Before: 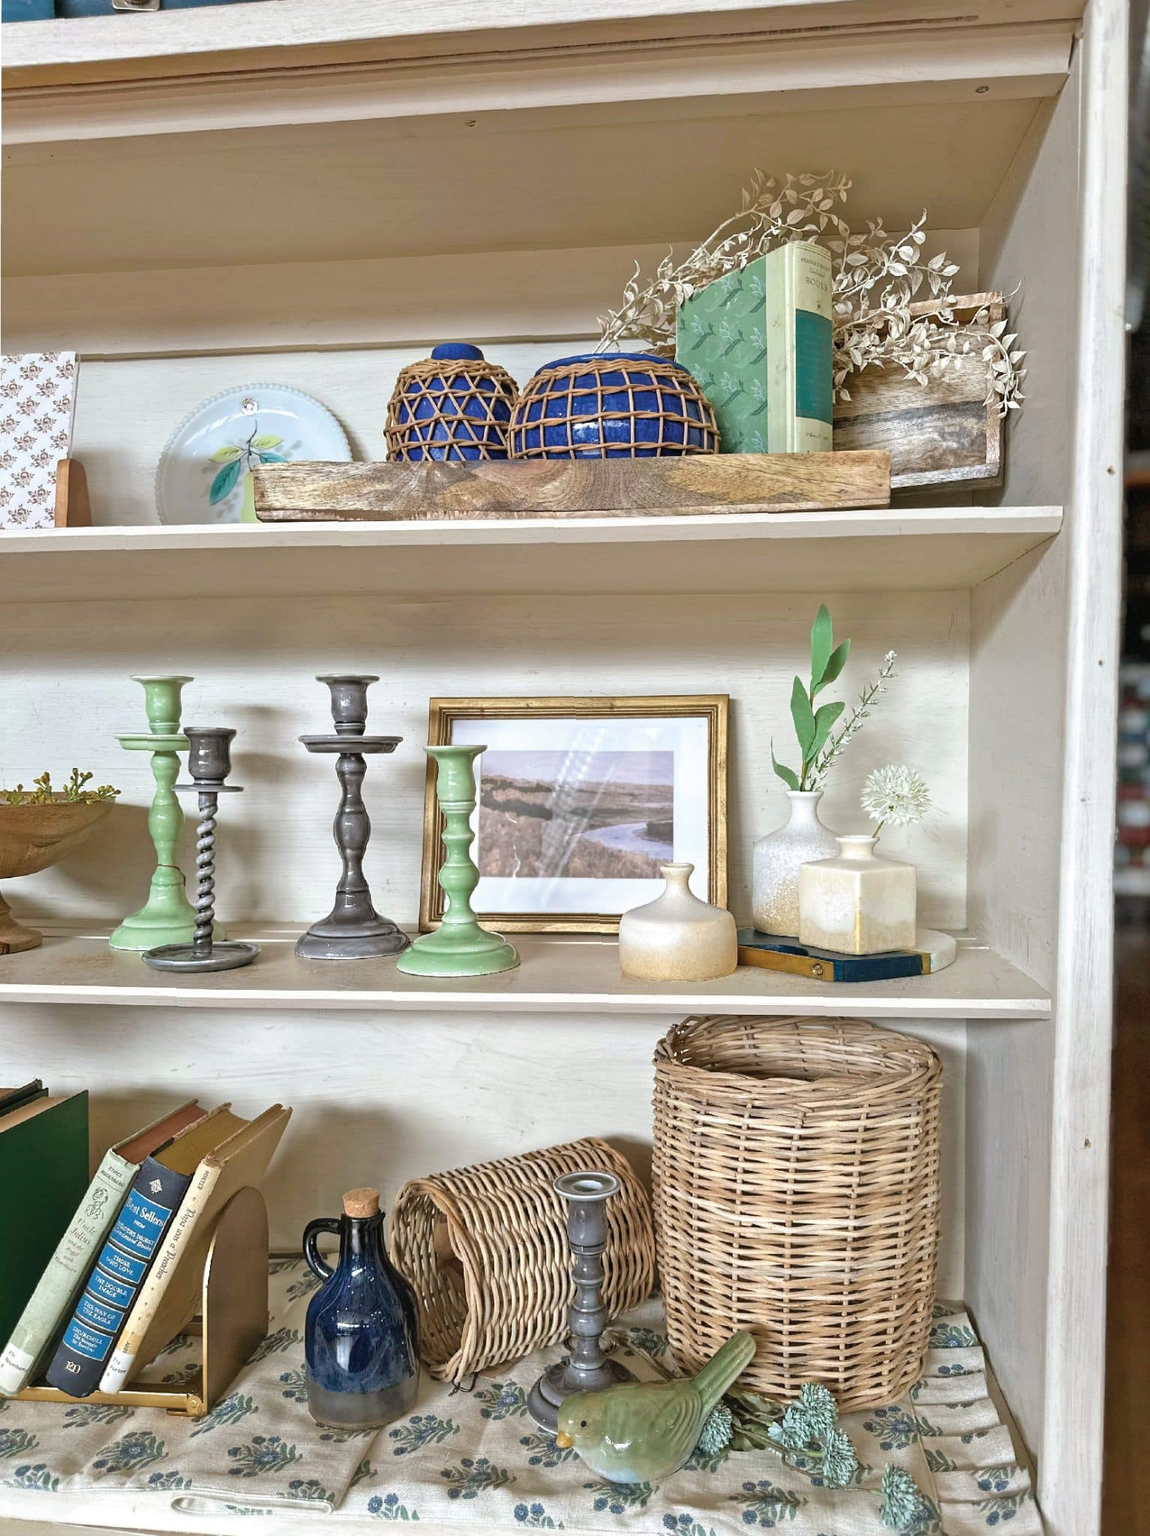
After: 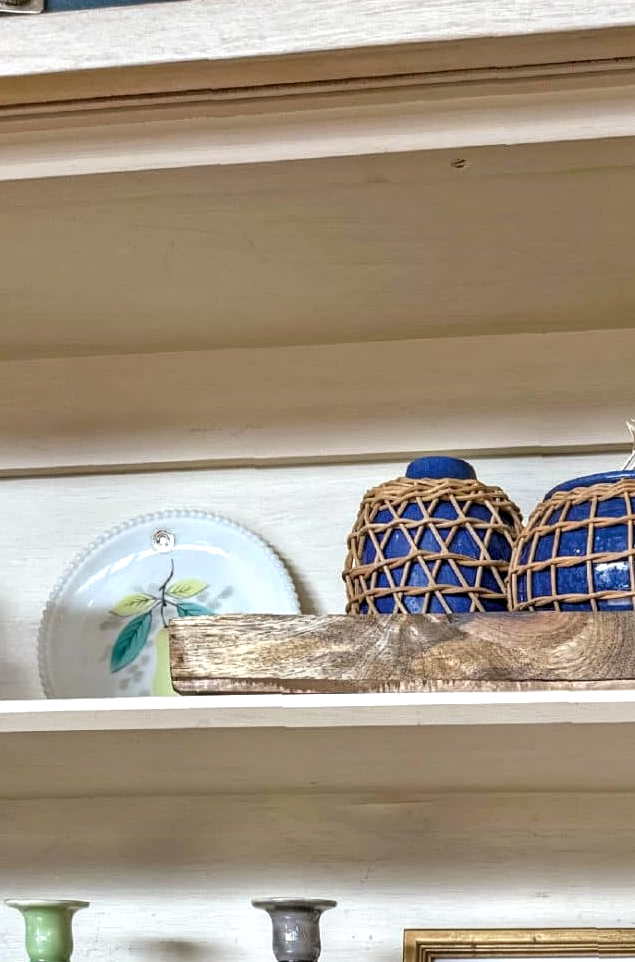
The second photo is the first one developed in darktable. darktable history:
crop and rotate: left 11.045%, top 0.072%, right 47.475%, bottom 52.951%
local contrast: detail 142%
